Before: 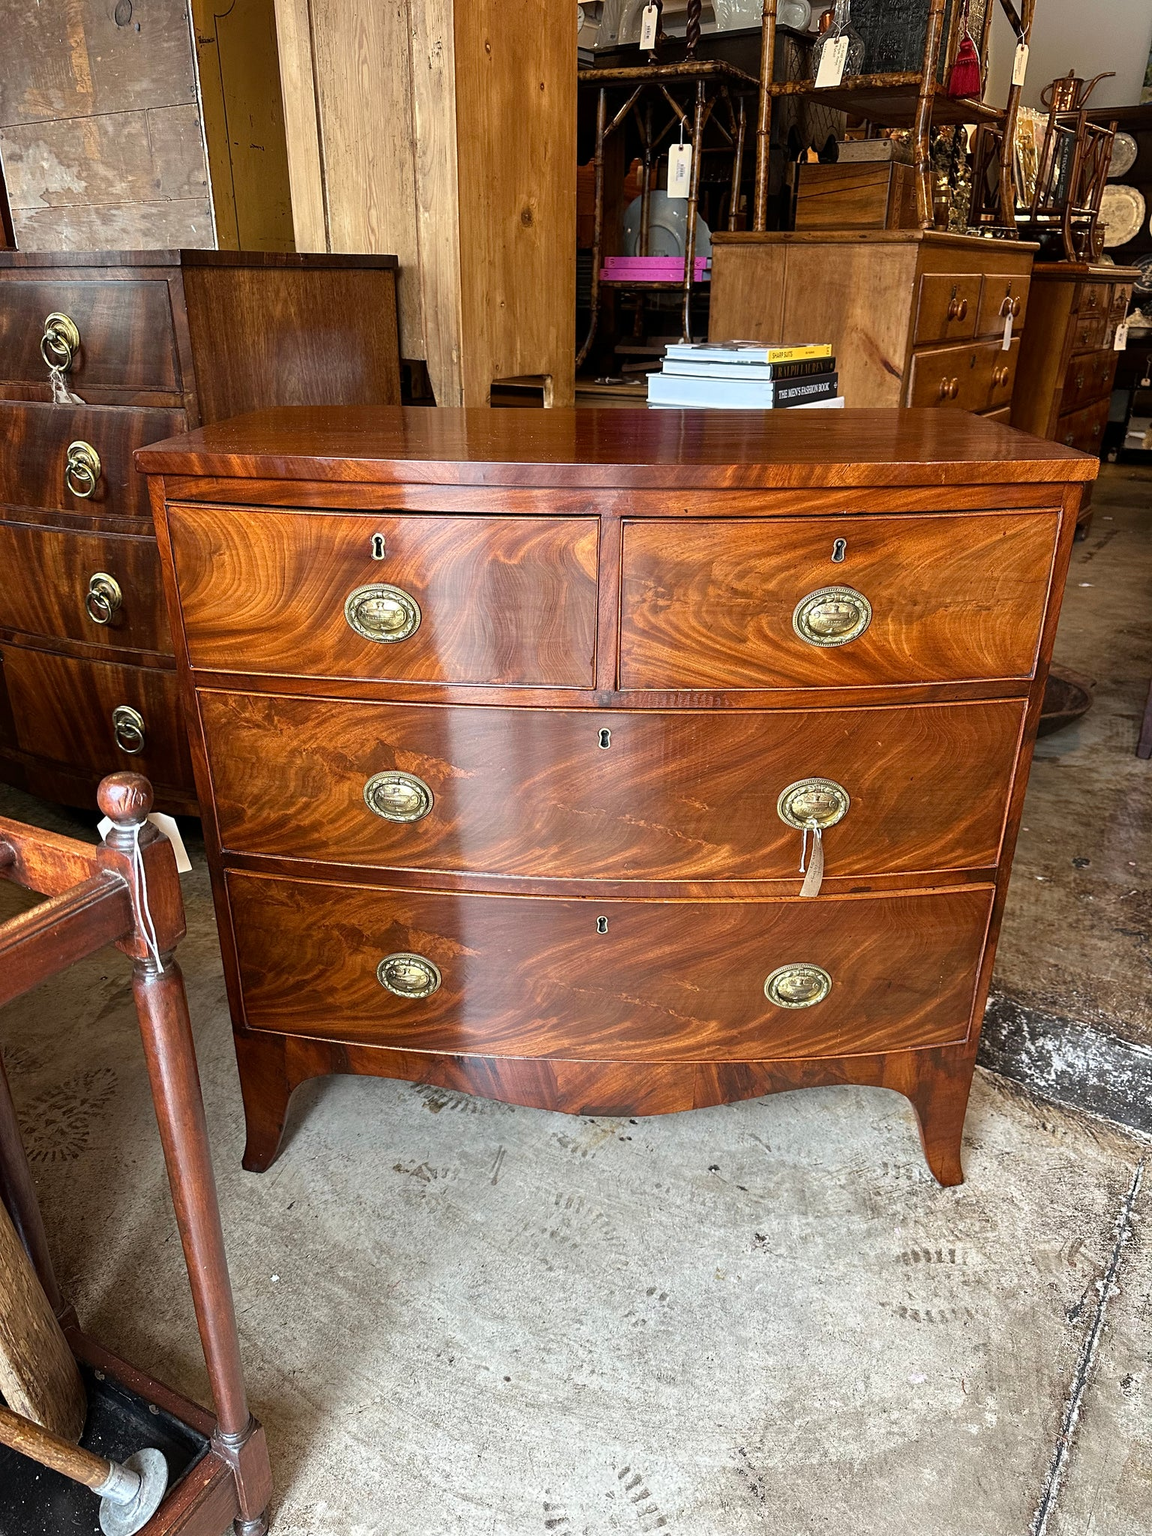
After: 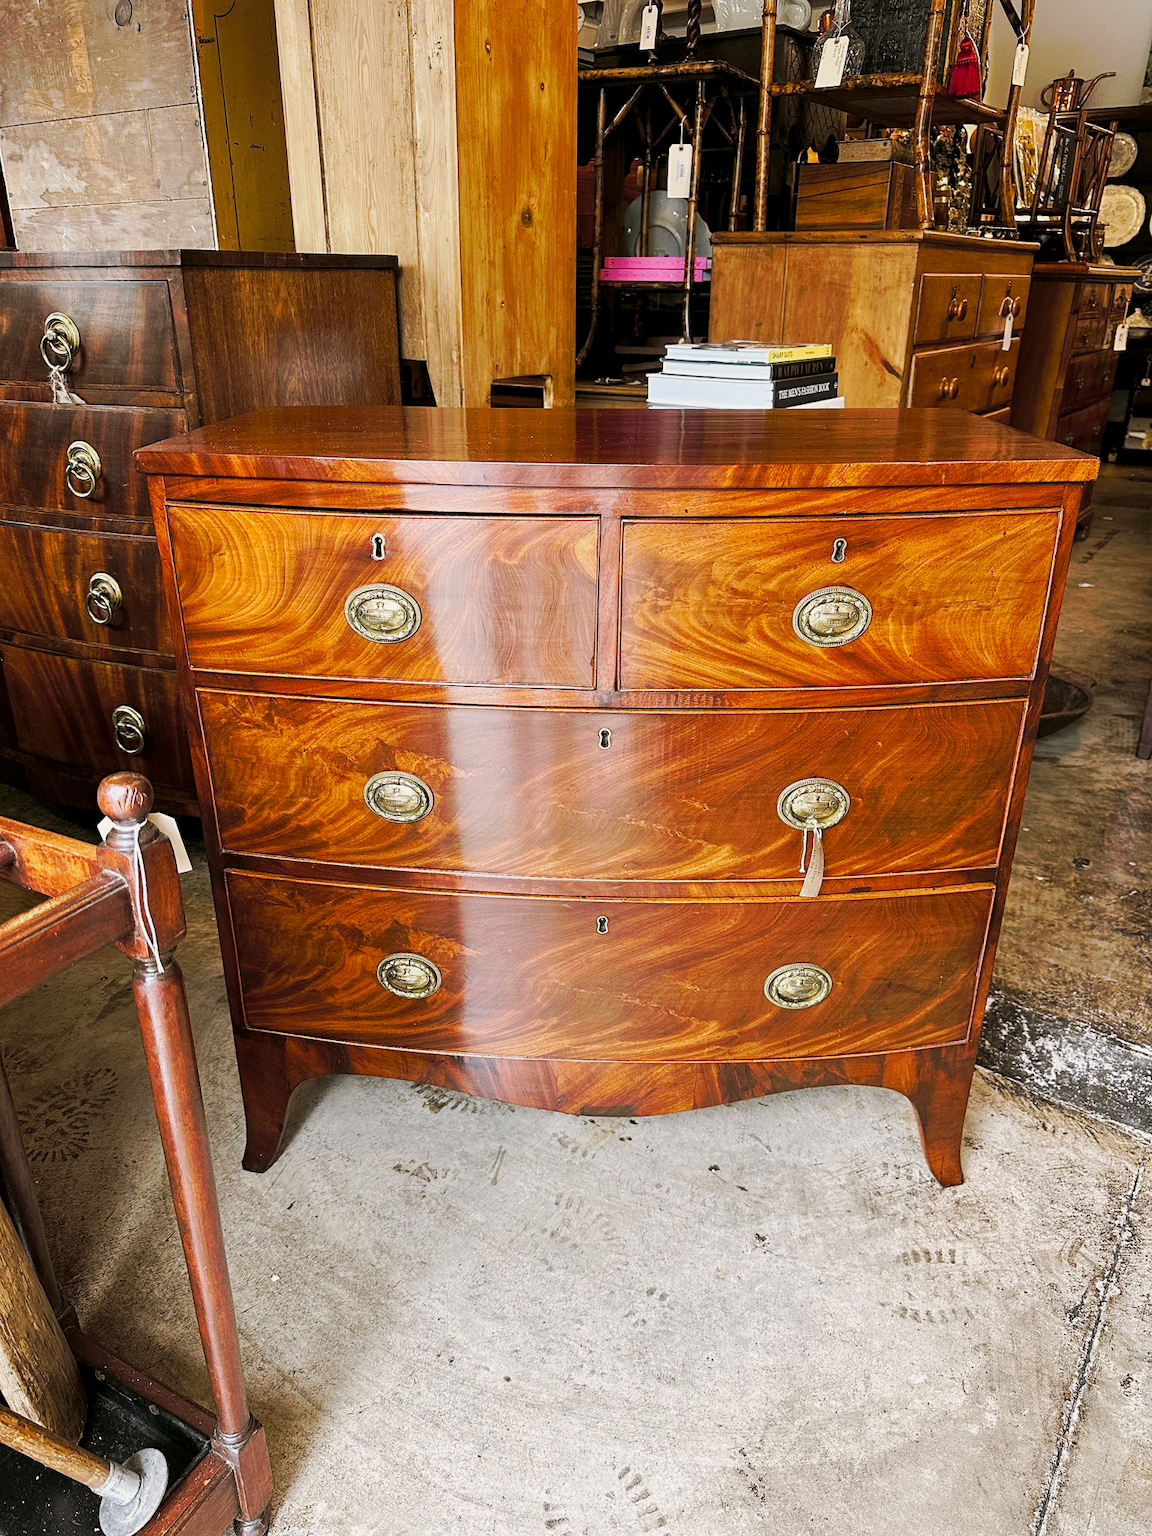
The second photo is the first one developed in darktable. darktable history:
tone curve: curves: ch0 [(0, 0) (0.003, 0.003) (0.011, 0.011) (0.025, 0.024) (0.044, 0.042) (0.069, 0.066) (0.1, 0.095) (0.136, 0.129) (0.177, 0.168) (0.224, 0.213) (0.277, 0.263) (0.335, 0.318) (0.399, 0.379) (0.468, 0.444) (0.543, 0.557) (0.623, 0.635) (0.709, 0.718) (0.801, 0.807) (0.898, 0.901) (1, 1)], preserve colors none
color look up table: target L [92.74, 90.46, 91.81, 84.78, 90.28, 59.68, 63.5, 67.95, 53.33, 45.96, 34.37, 21.69, 200, 79.65, 78.84, 76.8, 69.2, 72.52, 62.23, 62.5, 52.82, 51.6, 49.27, 48.67, 44.75, 33.84, 13.87, 94.57, 88.44, 71.11, 72.76, 75.23, 60.56, 61.39, 50.08, 46.06, 39.2, 44.53, 33.78, 39.17, 37.1, 17.51, 6.387, 89.33, 75.34, 66.17, 58.67, 49.78, 10.89], target a [-6.034, -18.17, -8.257, -27.69, -25.26, -42.2, -19.16, -3.836, -41.93, -29.01, -21.74, -19.01, 0, 19.96, 10.97, 34.99, 41.65, 7.579, 62.71, -0.374, 78.38, 36.14, 31, 74.38, 13, 57.3, 23.81, 1.923, 14.31, 41.55, 24.41, 41.81, 76.39, 25.04, 25.94, 69.83, 9.732, 56.9, 0.383, 64.38, 34.86, 27.35, 12.55, -21.57, -14.24, 0.587, -33.77, -19.59, -9.952], target b [19.61, 32.38, 41.02, 22.74, 9.375, 44.18, 23.23, 68.07, 33.99, 40.33, 8.106, 21.08, 0, 27.06, 76.84, 9.975, 49.22, 3.945, 24.73, 42.46, 66.94, 21.18, 56.8, 33.77, 37.27, 48.57, 15.9, 2.82, -9.74, -13.39, -32.13, -28.45, -19.31, -50.75, -18.31, -35.68, -49.58, -59.58, 5.959, 5.412, -62.19, -50.48, -4.032, -6.545, -11.44, -29.66, 3.838, -24.28, 1.432], num patches 49
